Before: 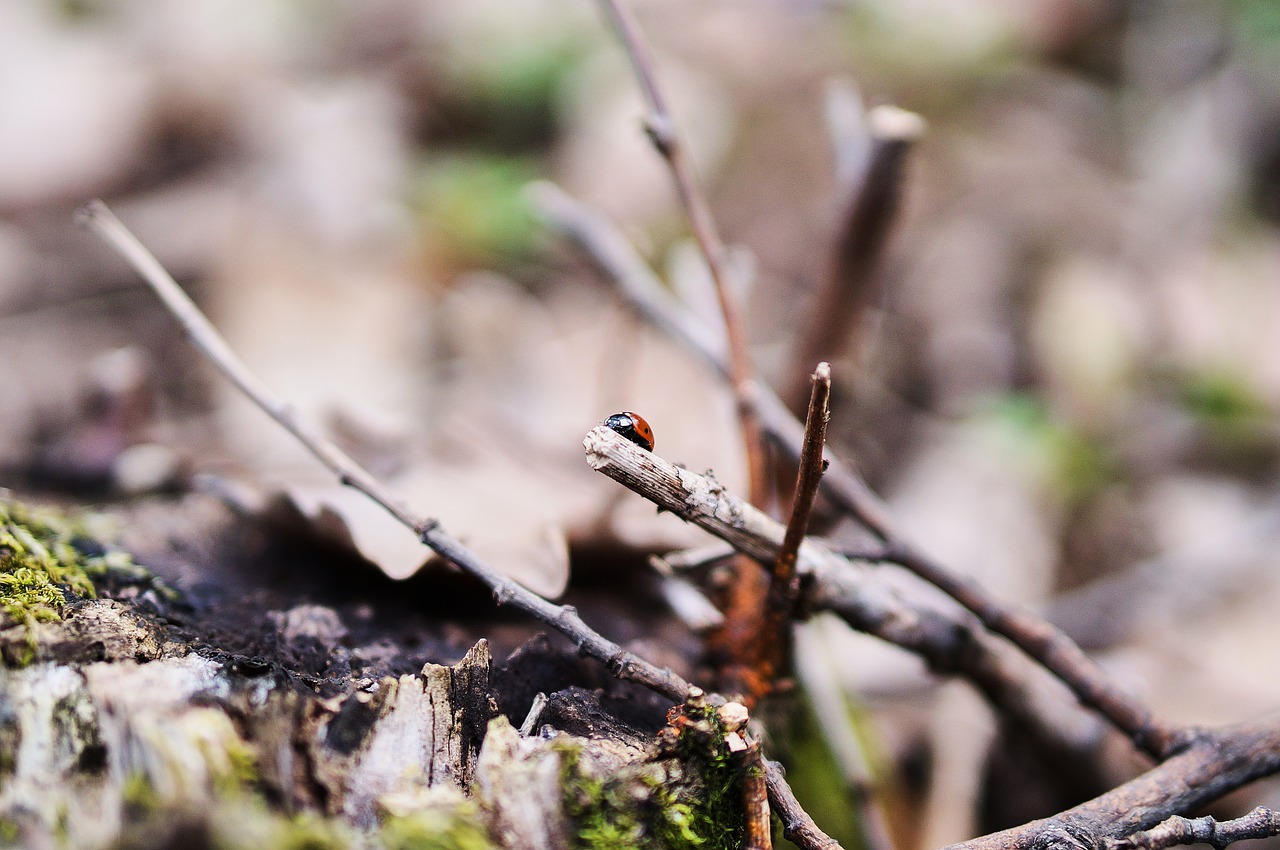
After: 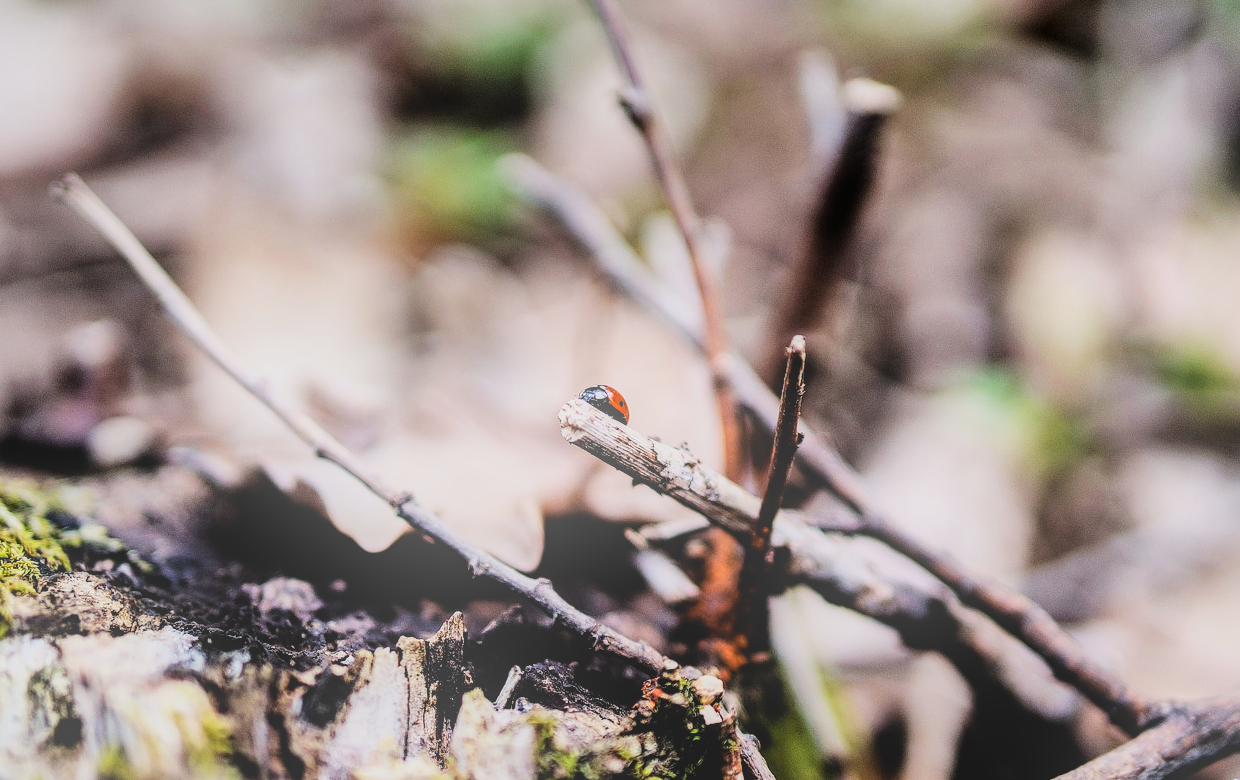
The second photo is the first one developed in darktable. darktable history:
local contrast: on, module defaults
exposure: exposure -0.157 EV, compensate highlight preservation false
crop: left 1.964%, top 3.251%, right 1.122%, bottom 4.933%
filmic rgb: black relative exposure -5 EV, hardness 2.88, contrast 1.3, highlights saturation mix -30%
shadows and highlights: radius 108.52, shadows 40.68, highlights -72.88, low approximation 0.01, soften with gaussian
bloom: on, module defaults
contrast brightness saturation: contrast 0.1, brightness 0.03, saturation 0.09
